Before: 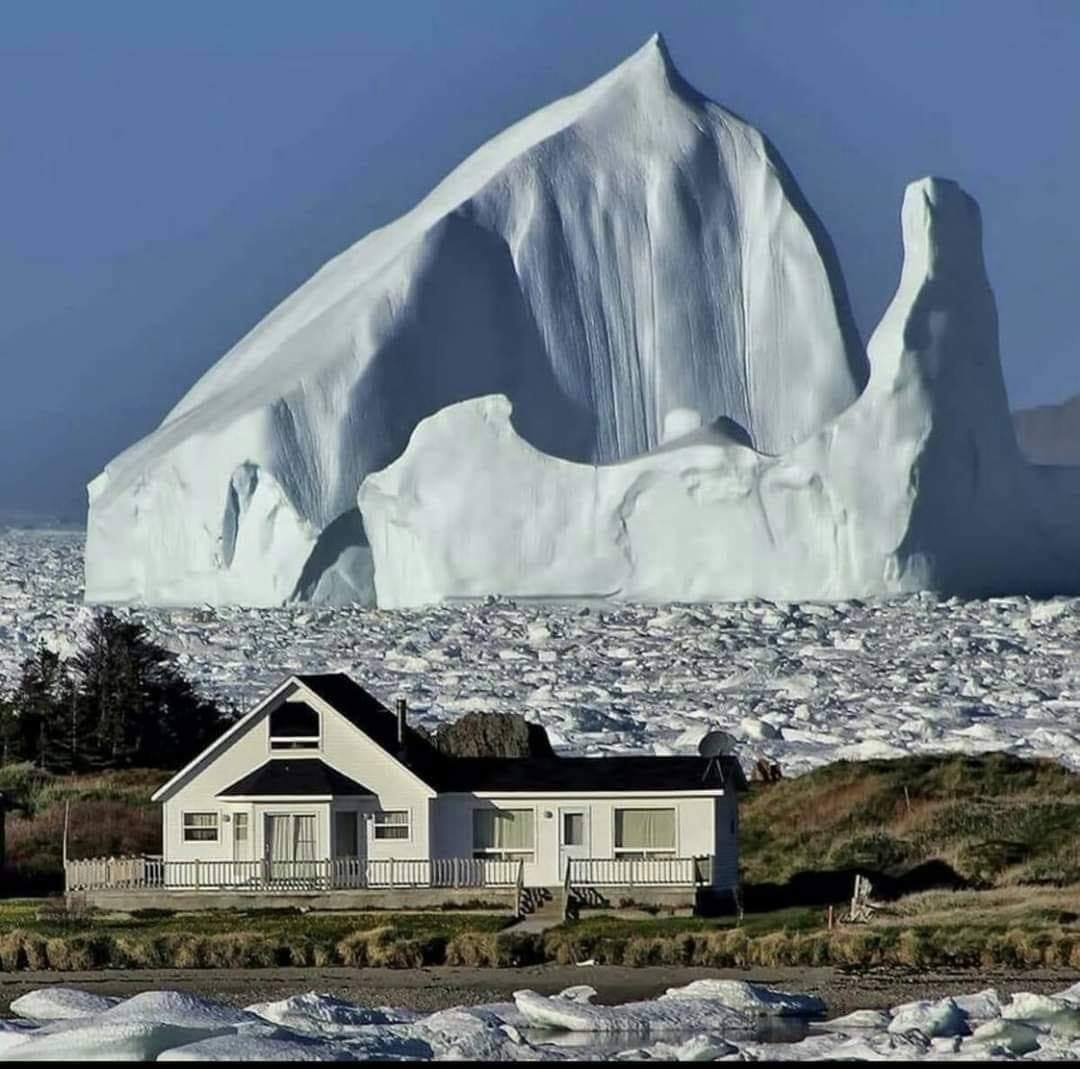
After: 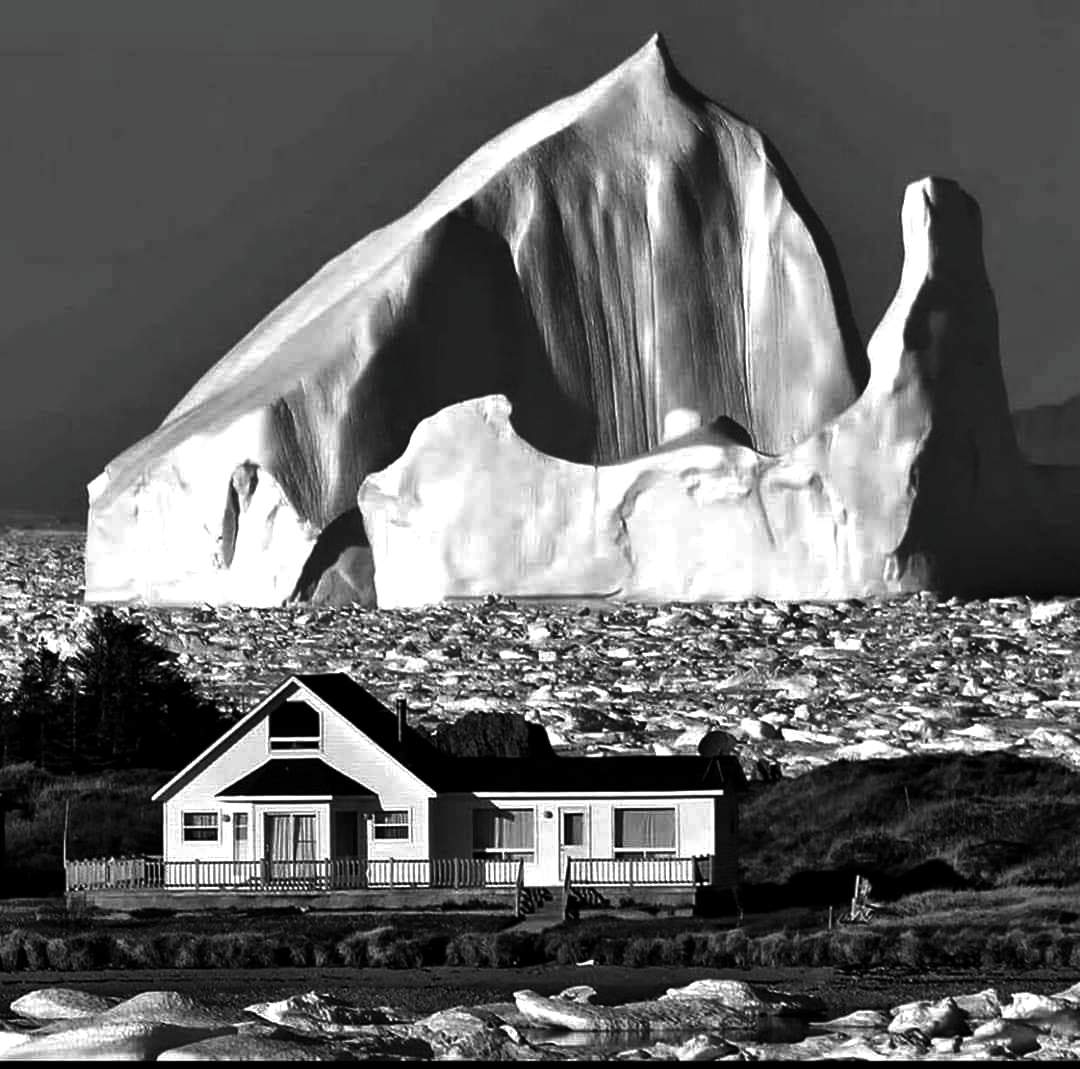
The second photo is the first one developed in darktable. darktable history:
contrast brightness saturation: contrast -0.037, brightness -0.593, saturation -0.991
exposure: black level correction 0, exposure 0.693 EV, compensate exposure bias true, compensate highlight preservation false
